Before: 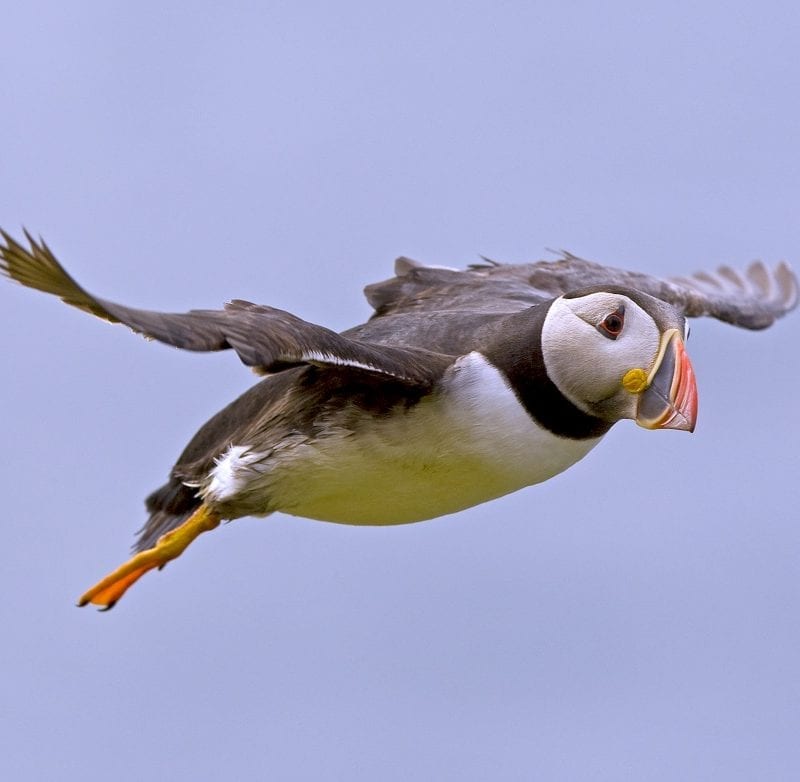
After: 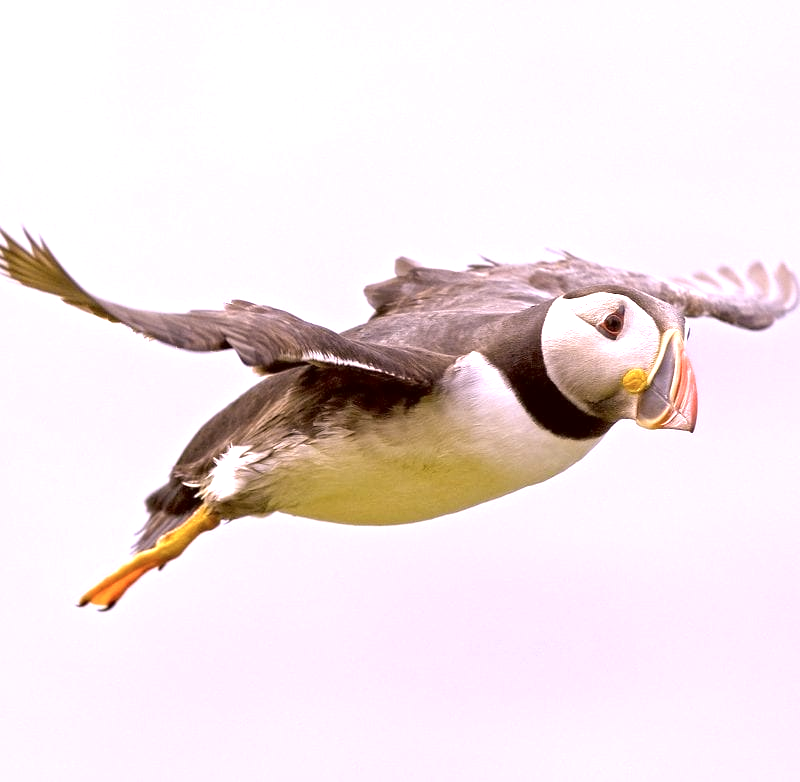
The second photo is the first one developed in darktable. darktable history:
color correction: highlights a* 10.21, highlights b* 9.79, shadows a* 8.61, shadows b* 7.88, saturation 0.8
exposure: black level correction 0, exposure 1.1 EV, compensate exposure bias true, compensate highlight preservation false
